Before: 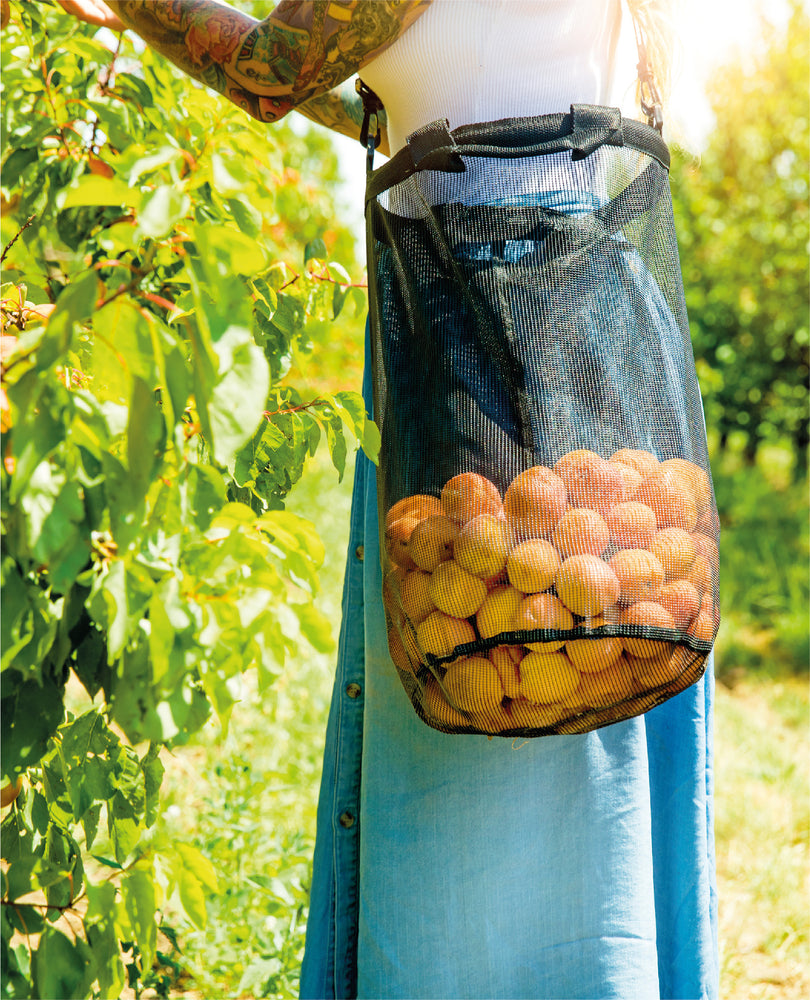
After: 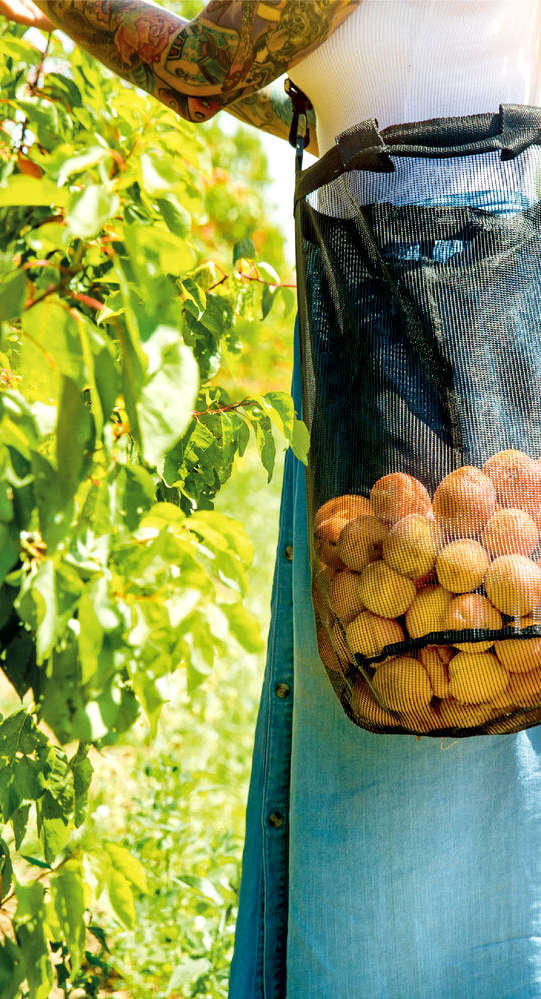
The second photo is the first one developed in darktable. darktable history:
local contrast: mode bilateral grid, contrast 50, coarseness 50, detail 150%, midtone range 0.2
crop and rotate: left 8.855%, right 24.343%
